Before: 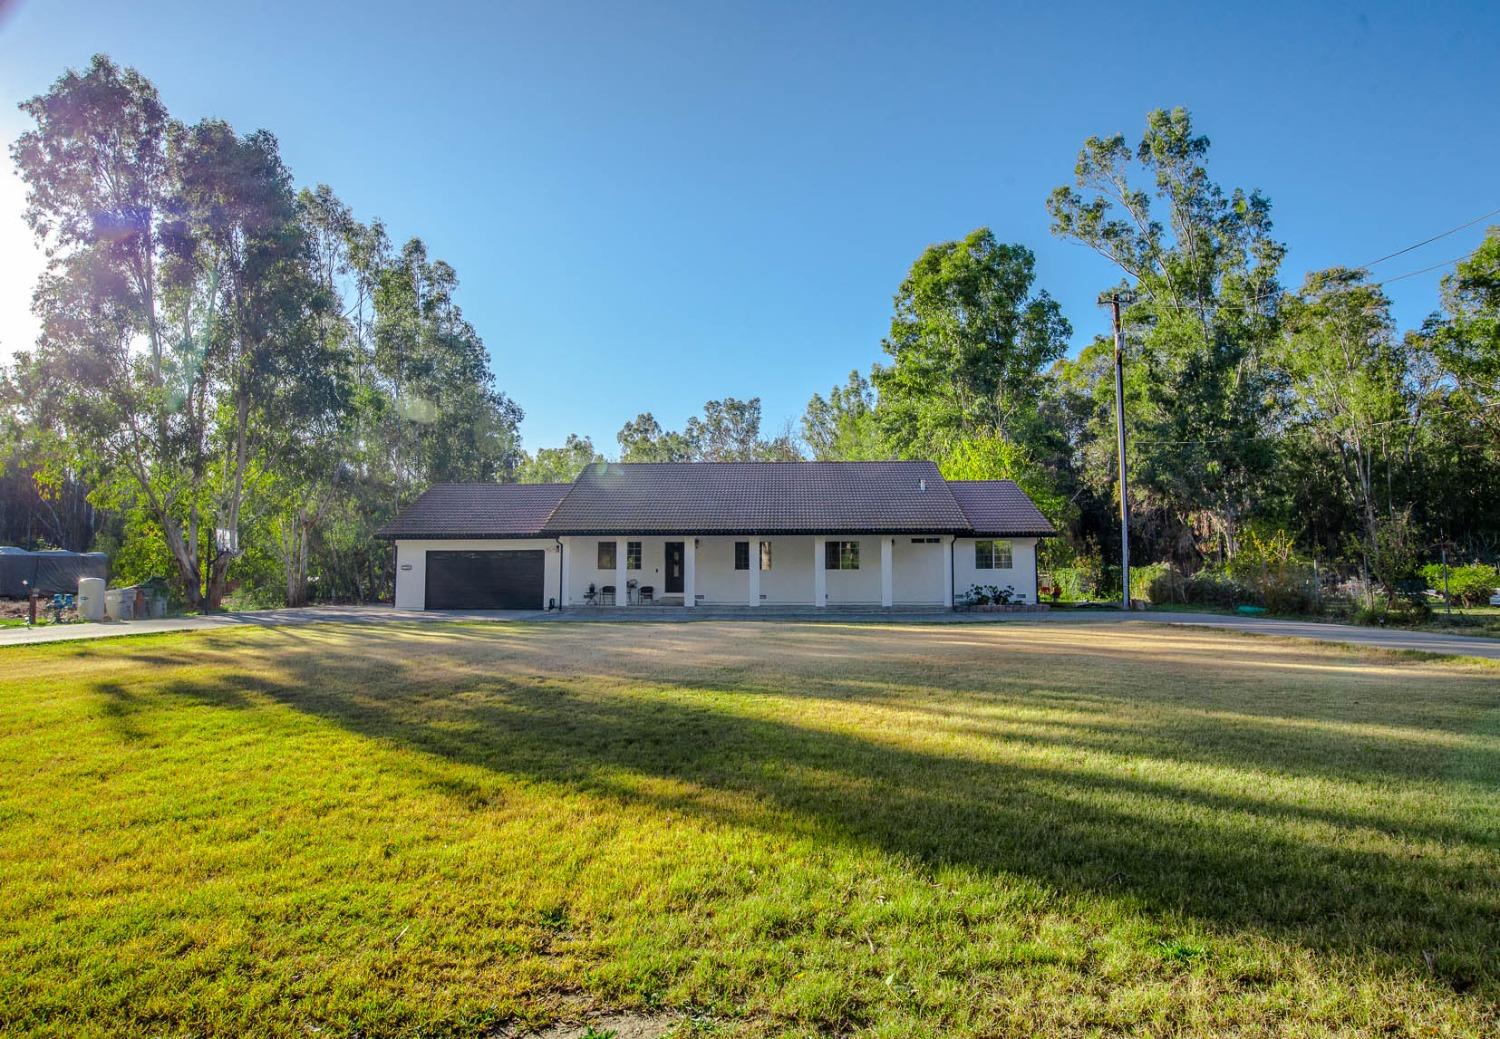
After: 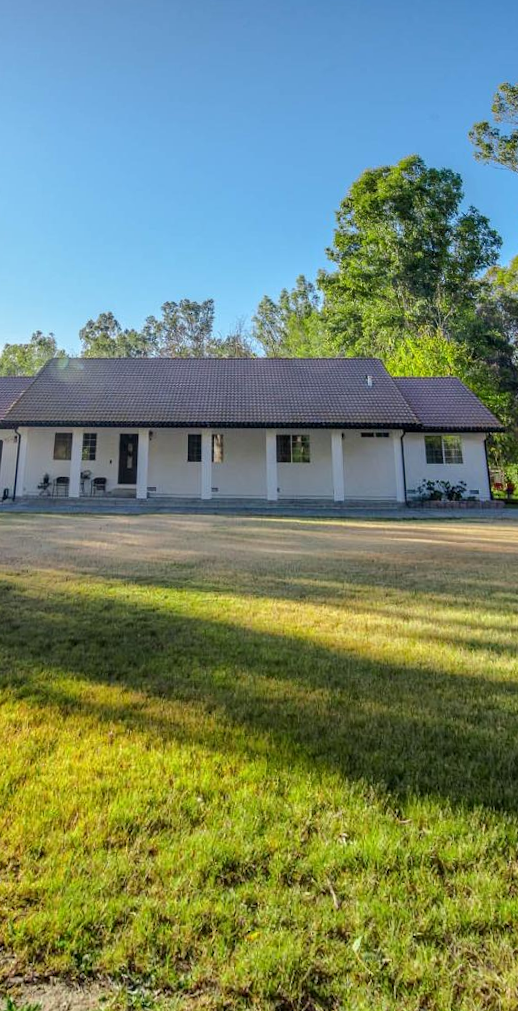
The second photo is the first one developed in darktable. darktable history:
rotate and perspective: rotation 0.72°, lens shift (vertical) -0.352, lens shift (horizontal) -0.051, crop left 0.152, crop right 0.859, crop top 0.019, crop bottom 0.964
crop: left 31.229%, right 27.105%
